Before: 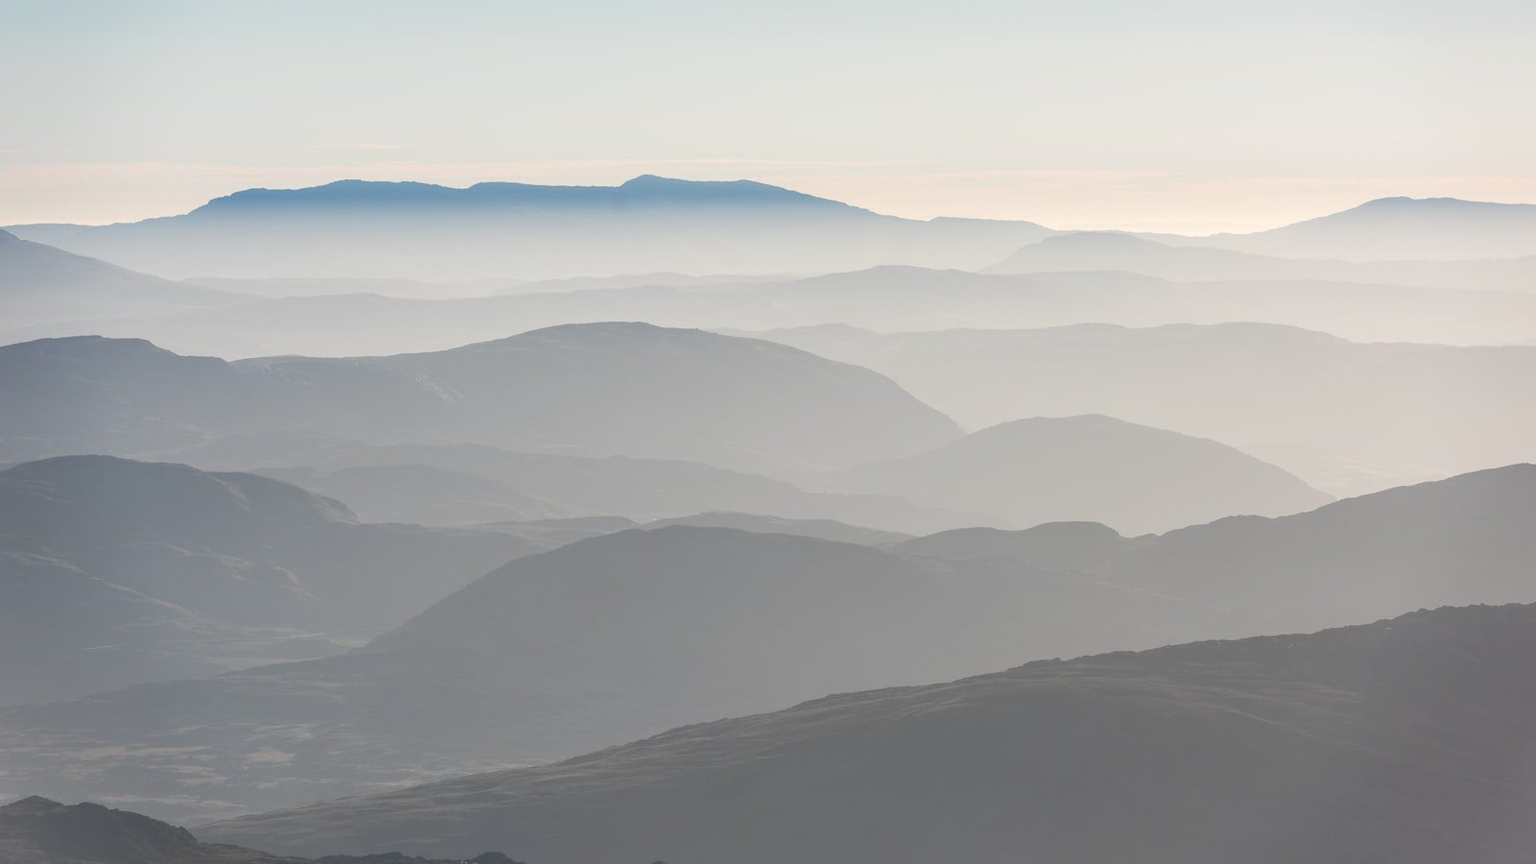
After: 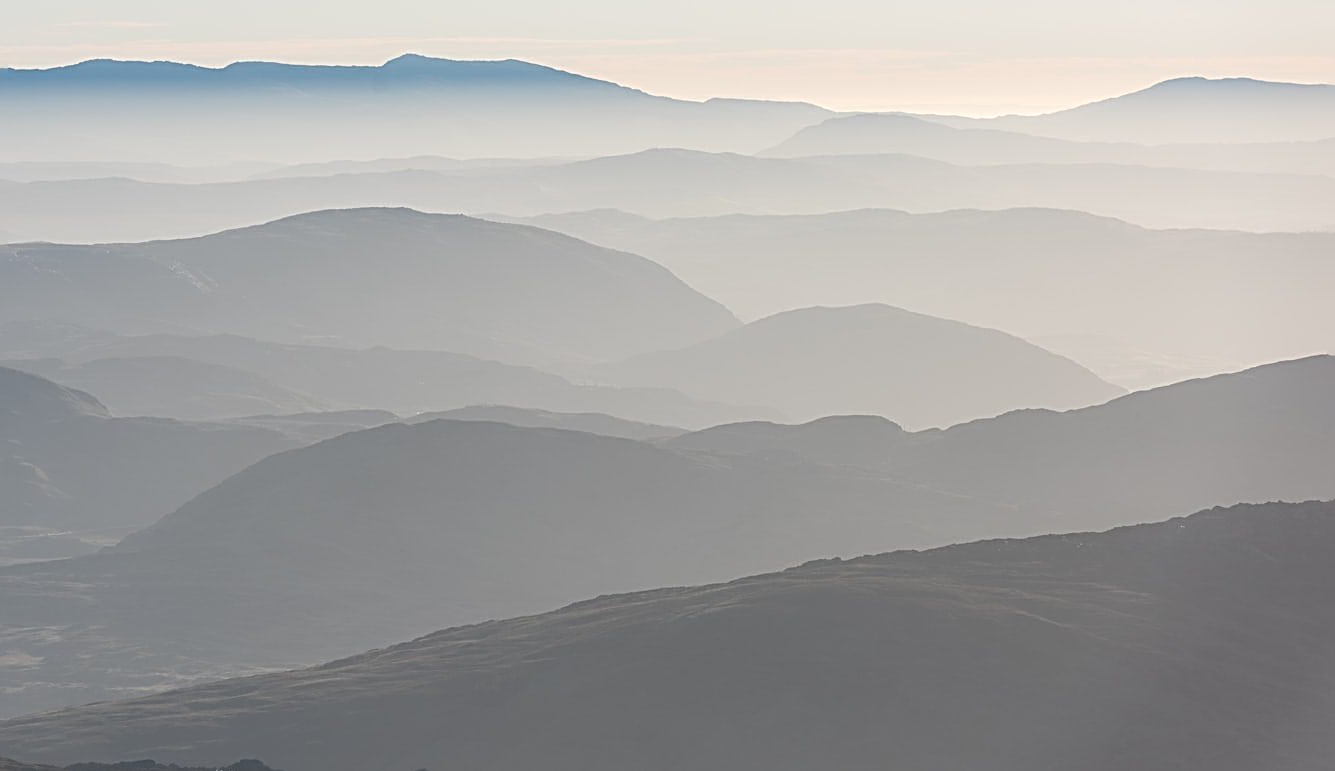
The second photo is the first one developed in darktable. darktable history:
sharpen: radius 3.065, amount 0.773
crop: left 16.526%, top 14.265%
